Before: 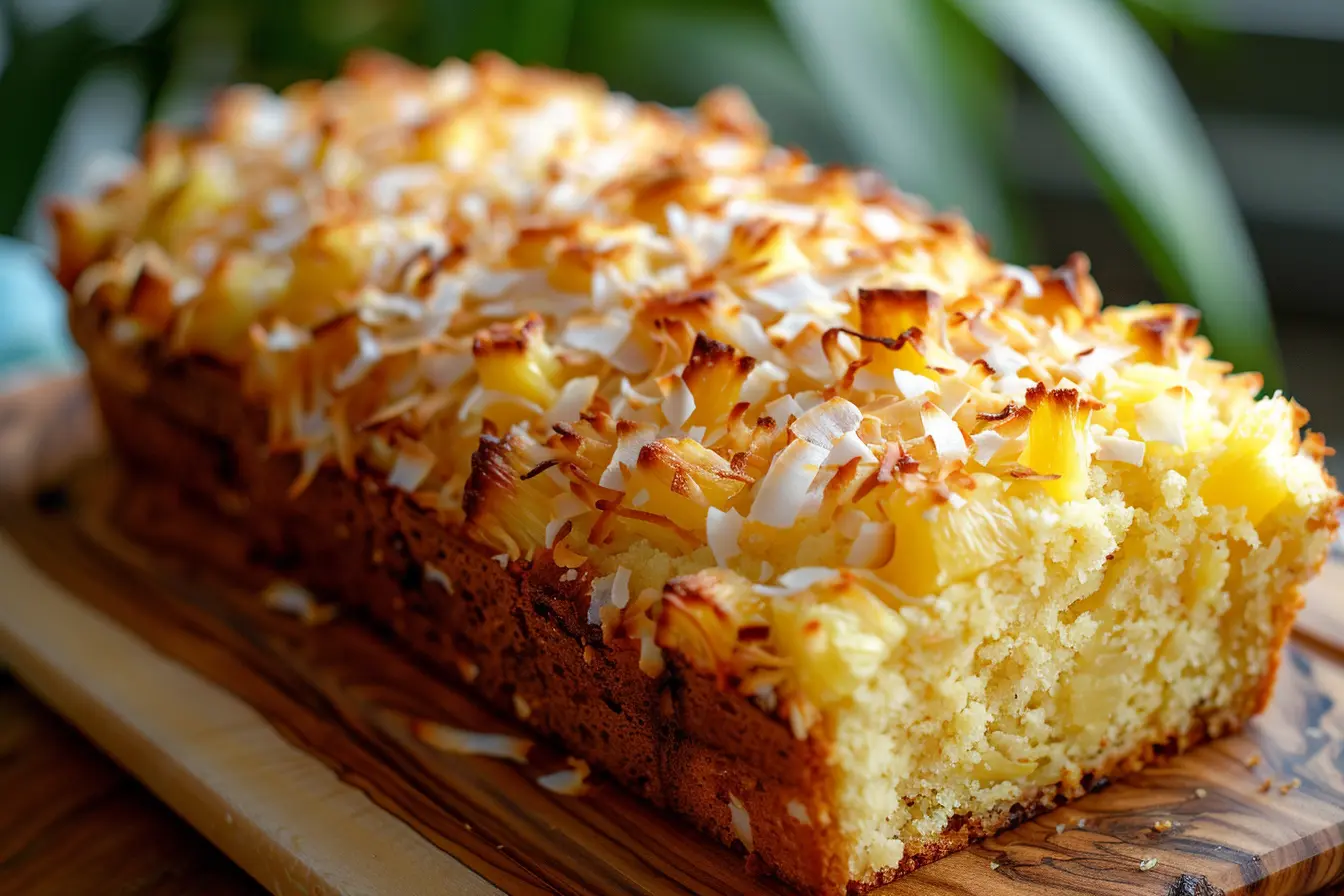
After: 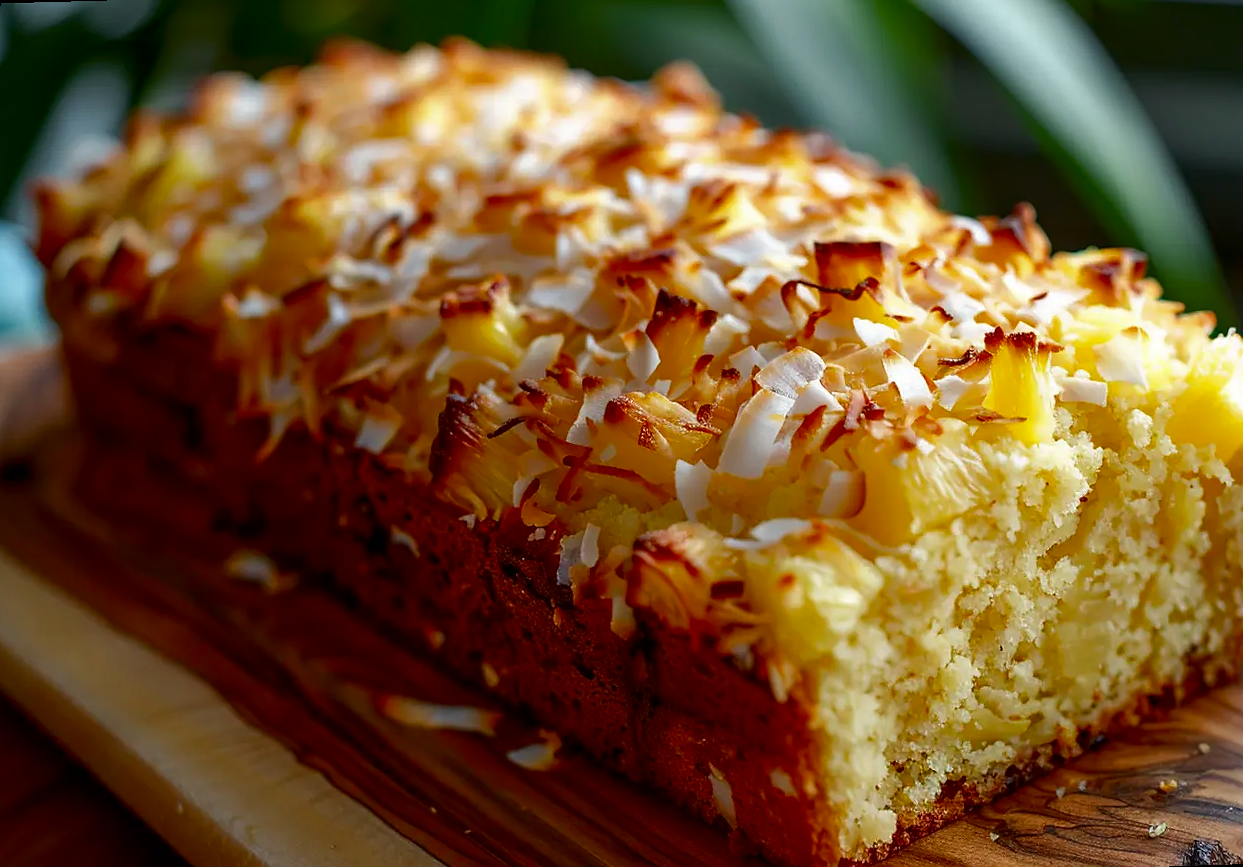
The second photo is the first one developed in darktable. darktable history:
sharpen: radius 0.969, amount 0.604
rotate and perspective: rotation -1.68°, lens shift (vertical) -0.146, crop left 0.049, crop right 0.912, crop top 0.032, crop bottom 0.96
contrast brightness saturation: brightness -0.2, saturation 0.08
shadows and highlights: shadows 35, highlights -35, soften with gaussian
